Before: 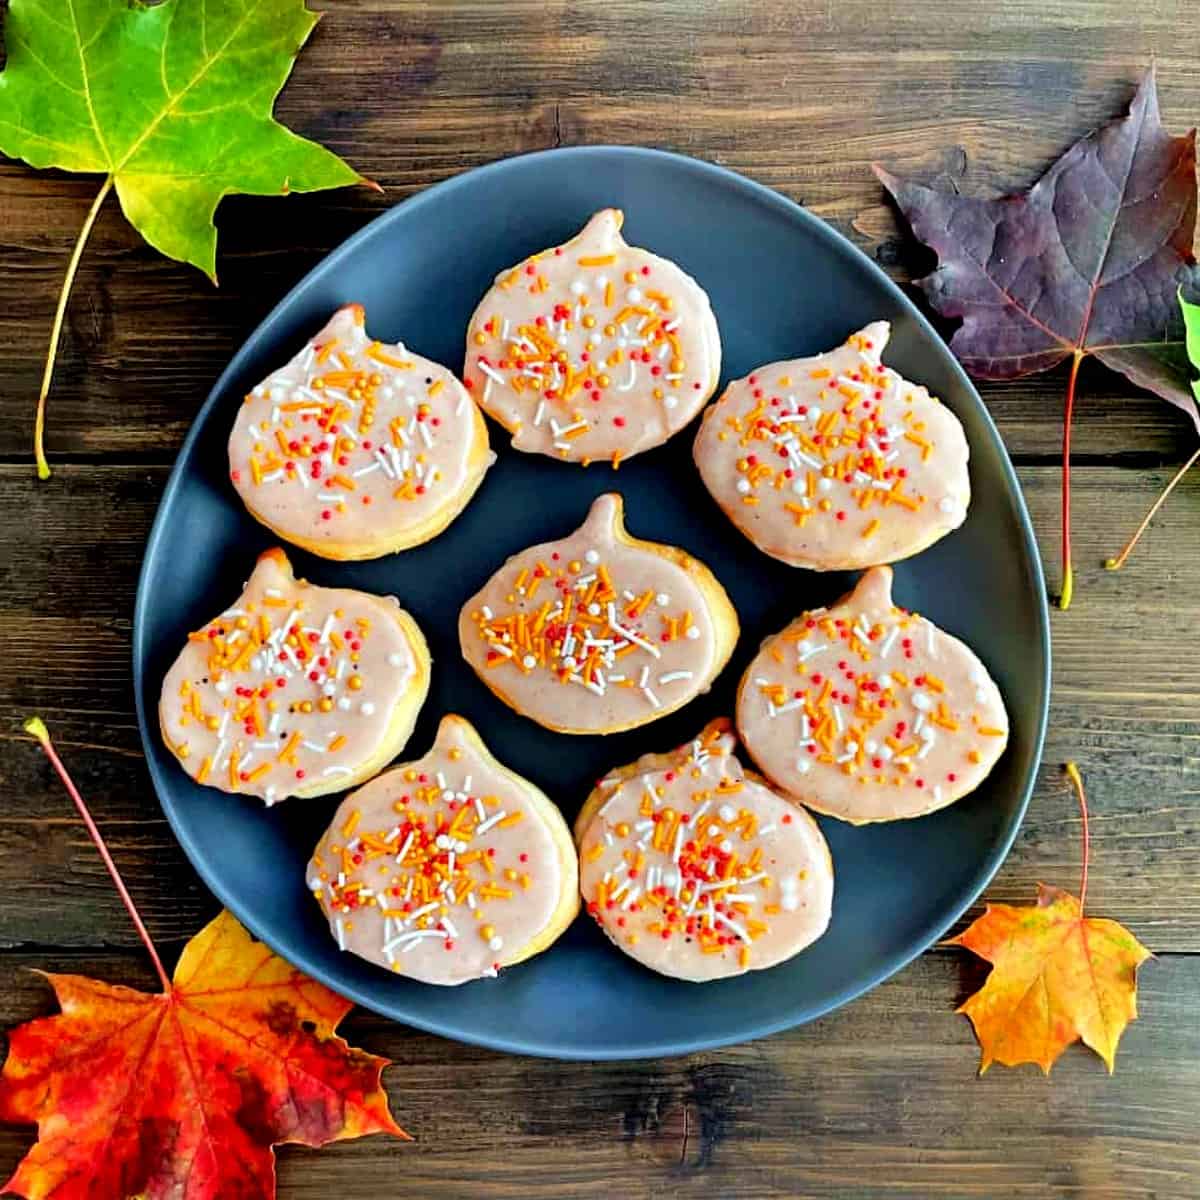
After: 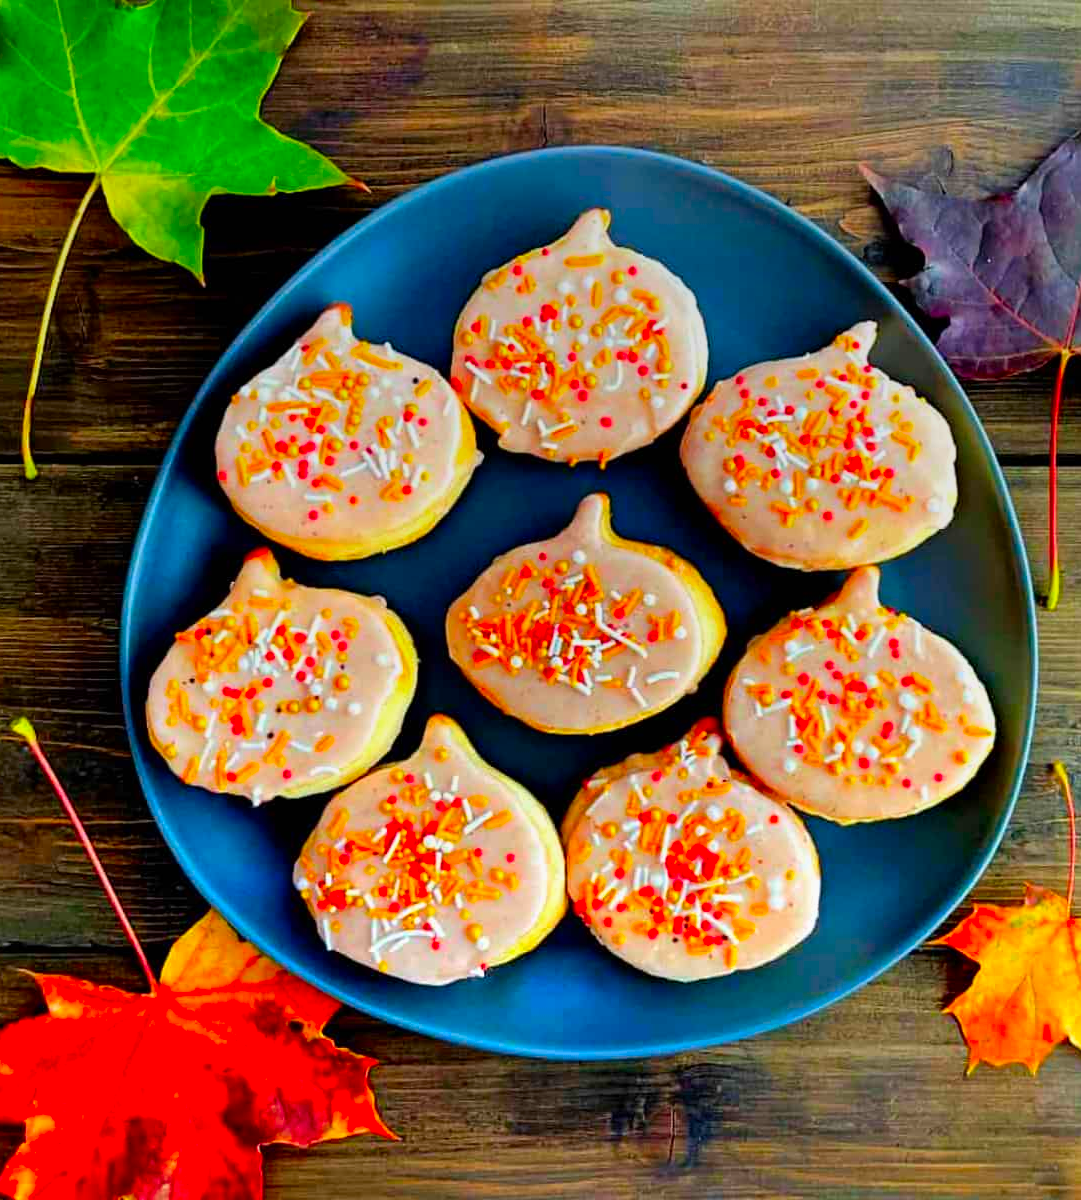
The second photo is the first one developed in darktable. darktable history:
shadows and highlights: shadows 5, soften with gaussian
crop and rotate: left 1.088%, right 8.807%
color correction: saturation 1.8
graduated density: on, module defaults
